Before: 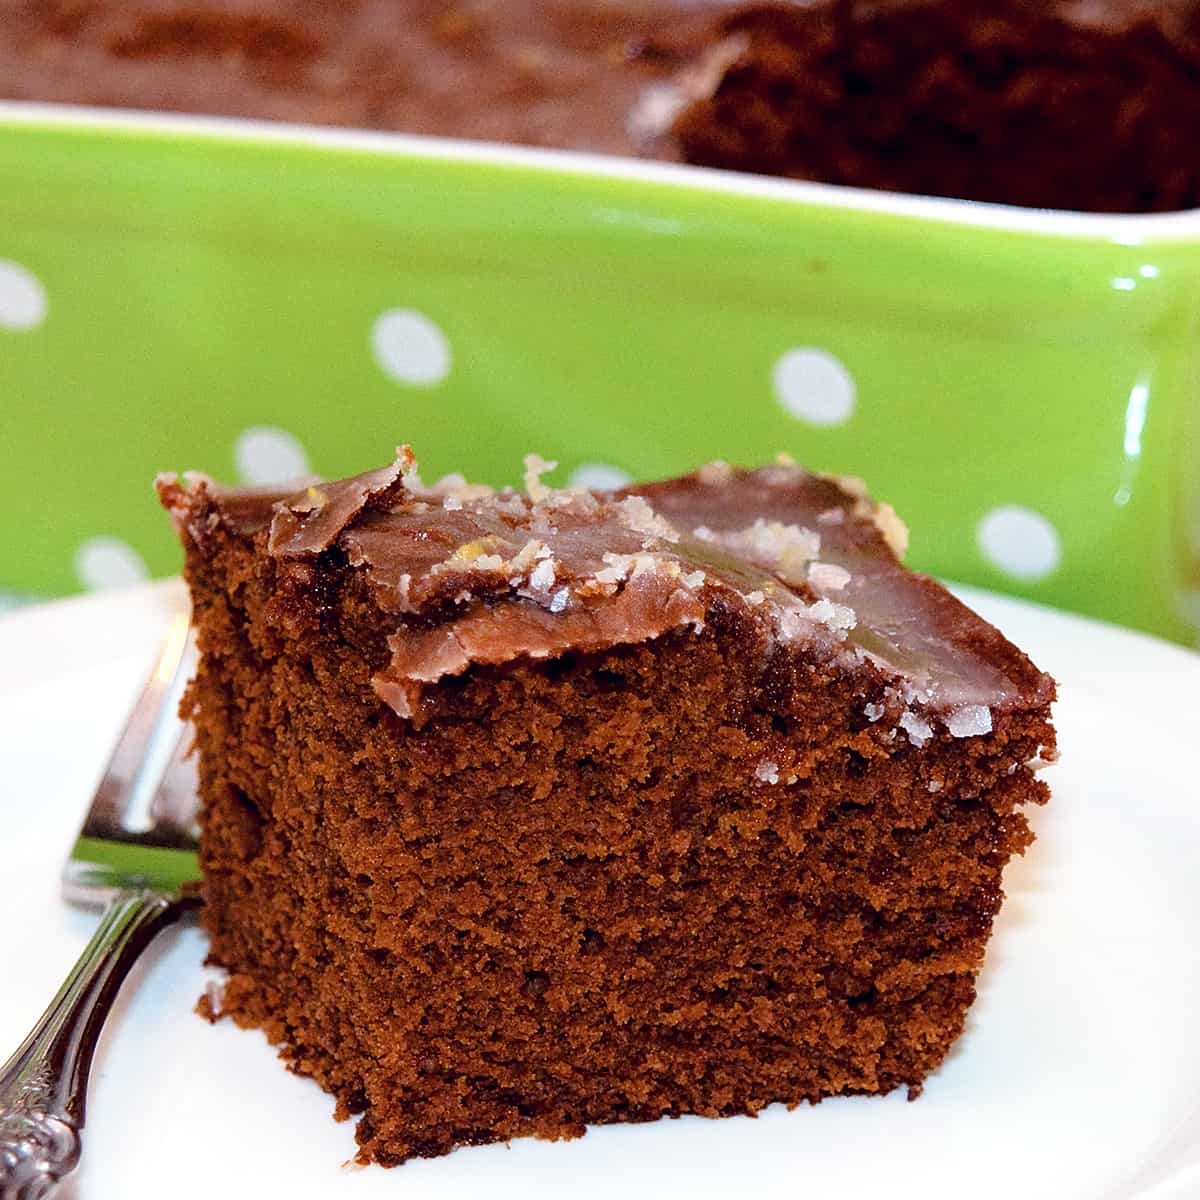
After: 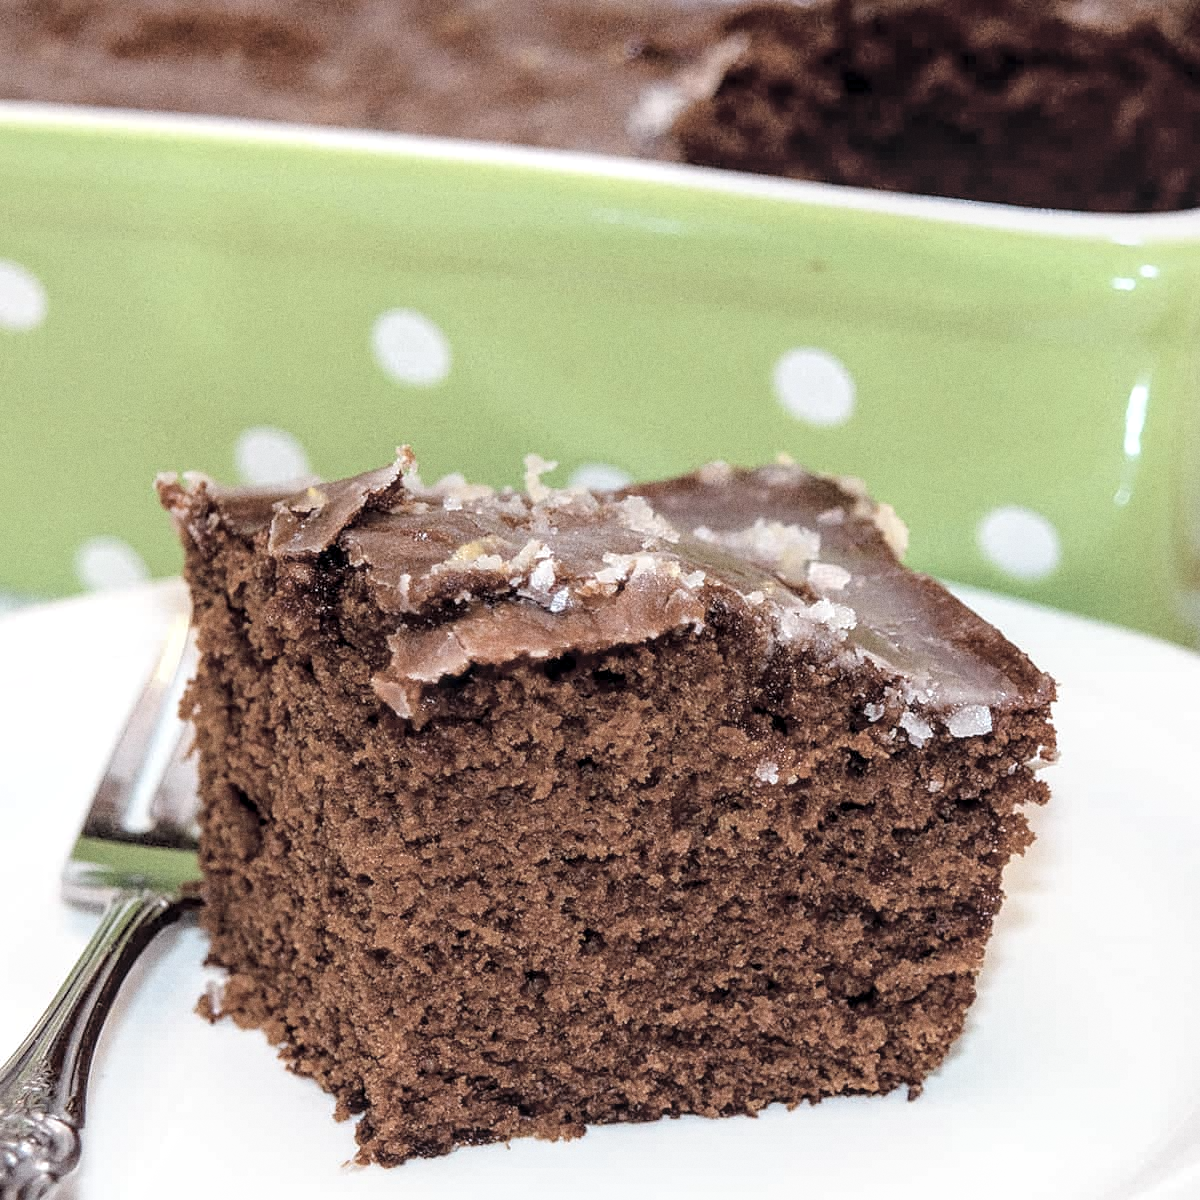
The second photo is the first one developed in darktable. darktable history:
local contrast: detail 130%
grain: coarseness 0.09 ISO
contrast brightness saturation: brightness 0.18, saturation -0.5
